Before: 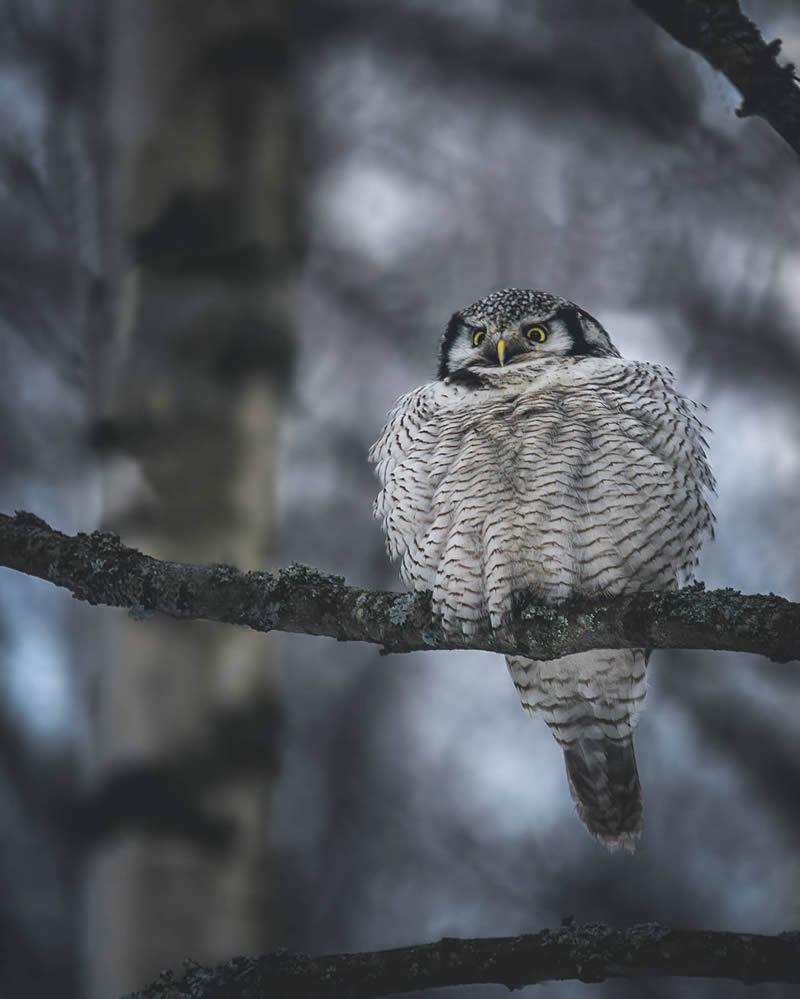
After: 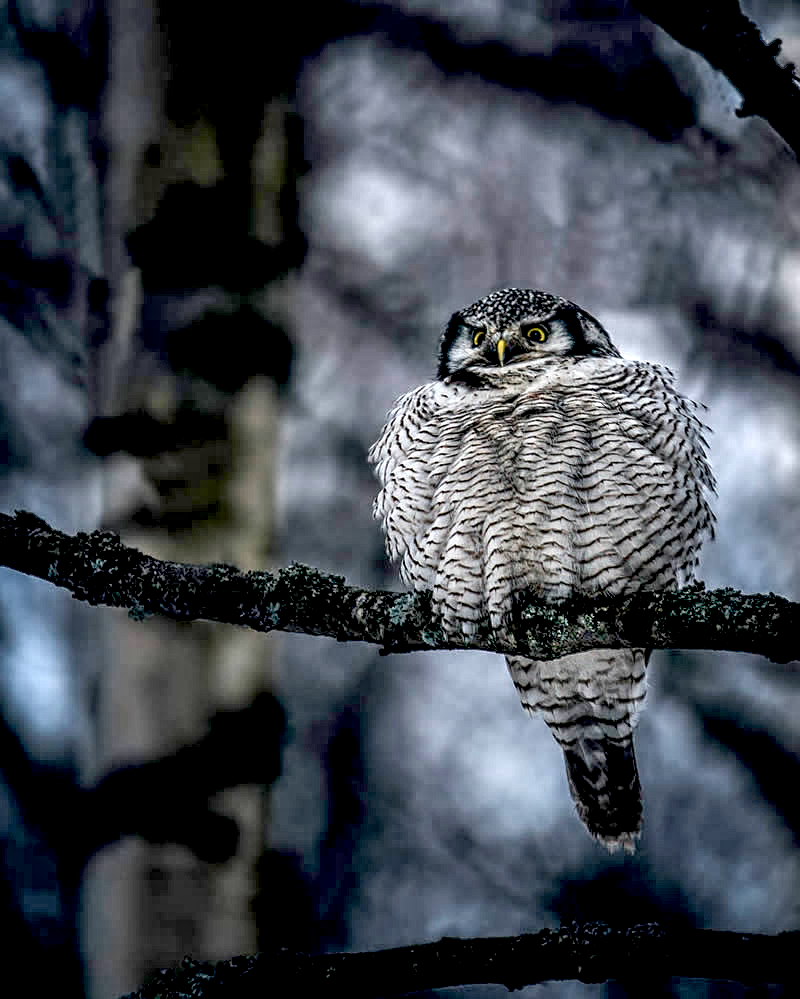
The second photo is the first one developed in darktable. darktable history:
contrast equalizer: y [[0.5, 0.542, 0.583, 0.625, 0.667, 0.708], [0.5 ×6], [0.5 ×6], [0 ×6], [0 ×6]]
local contrast: detail 109%
exposure: black level correction 0.041, exposure 0.499 EV, compensate highlight preservation false
